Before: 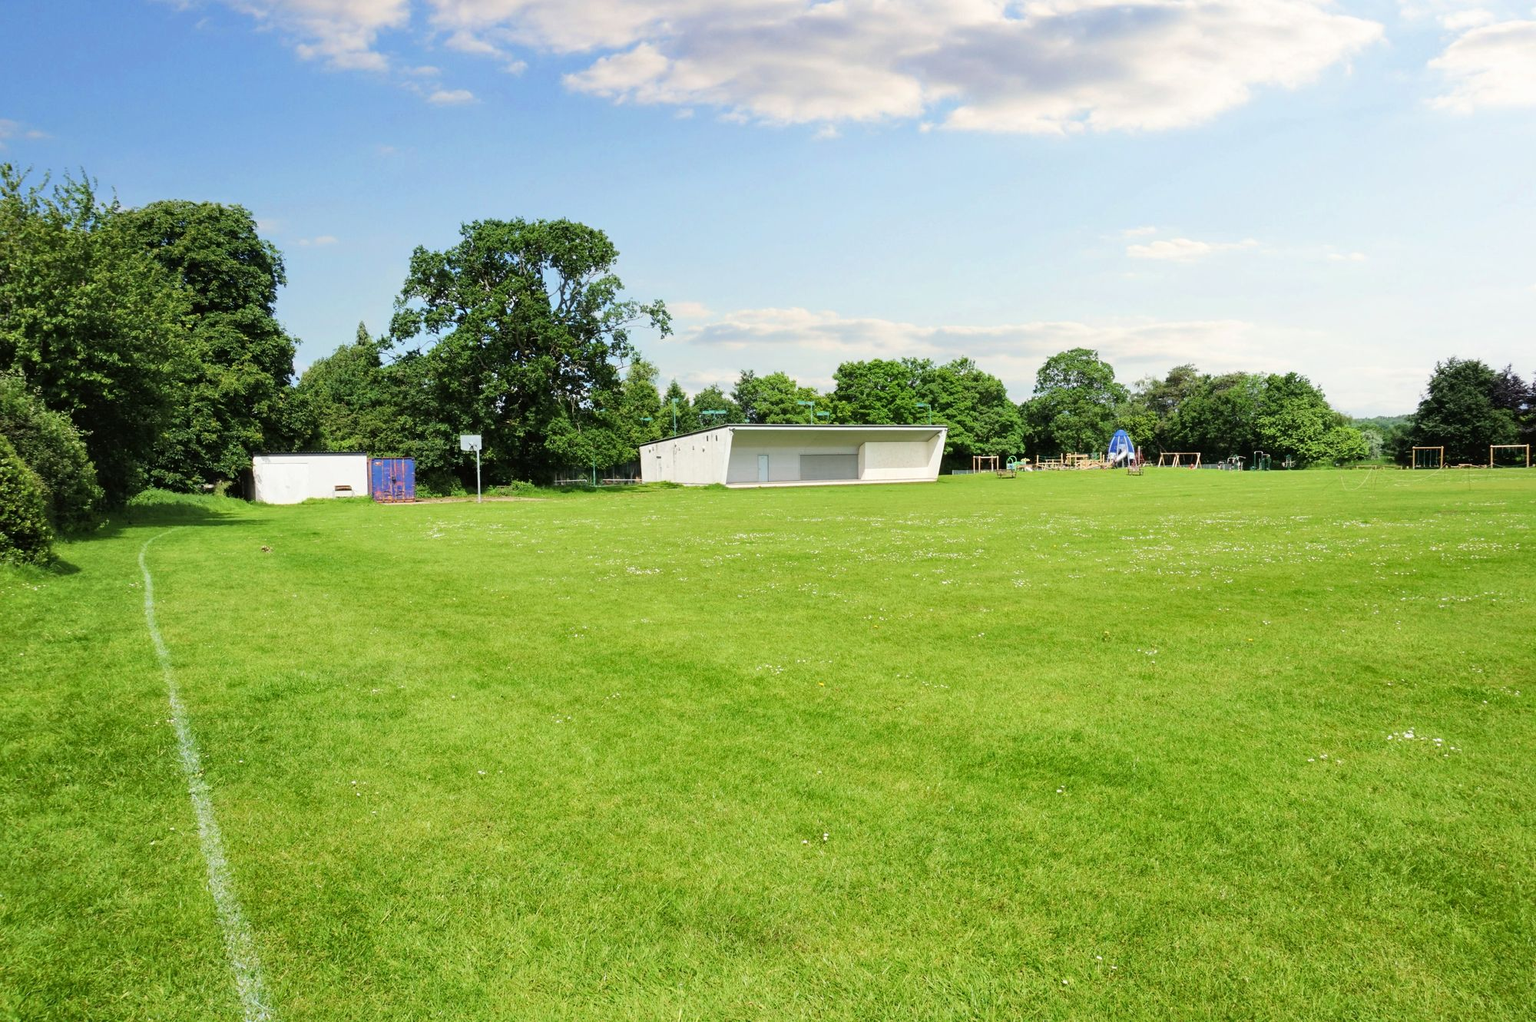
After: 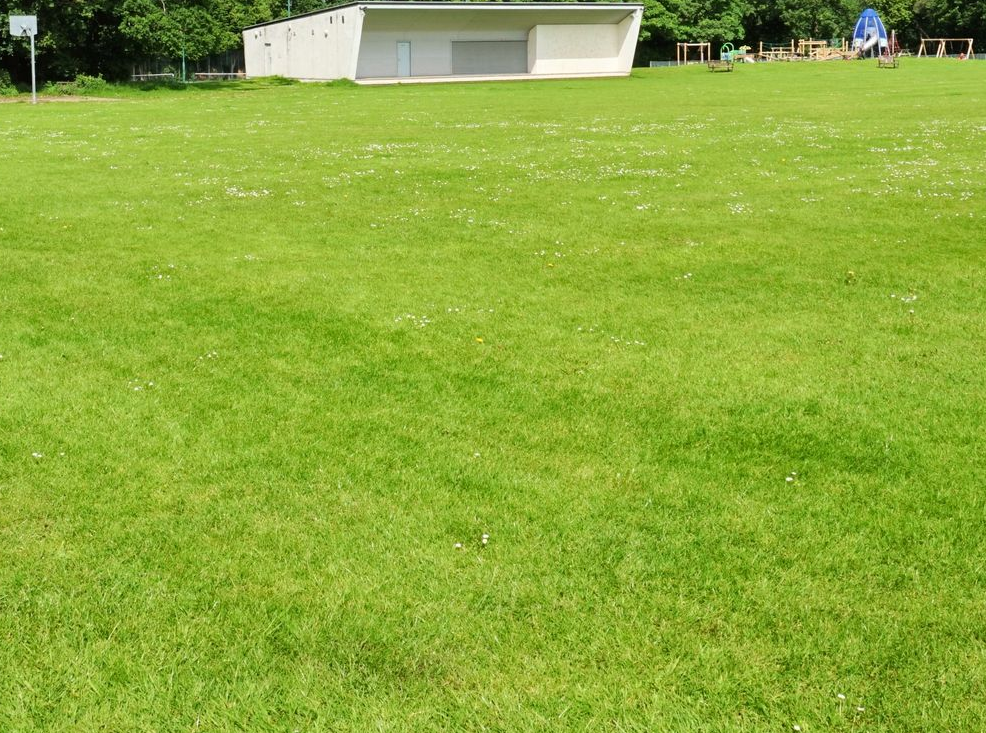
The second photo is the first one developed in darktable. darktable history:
crop: left 29.518%, top 41.433%, right 21.166%, bottom 3.468%
